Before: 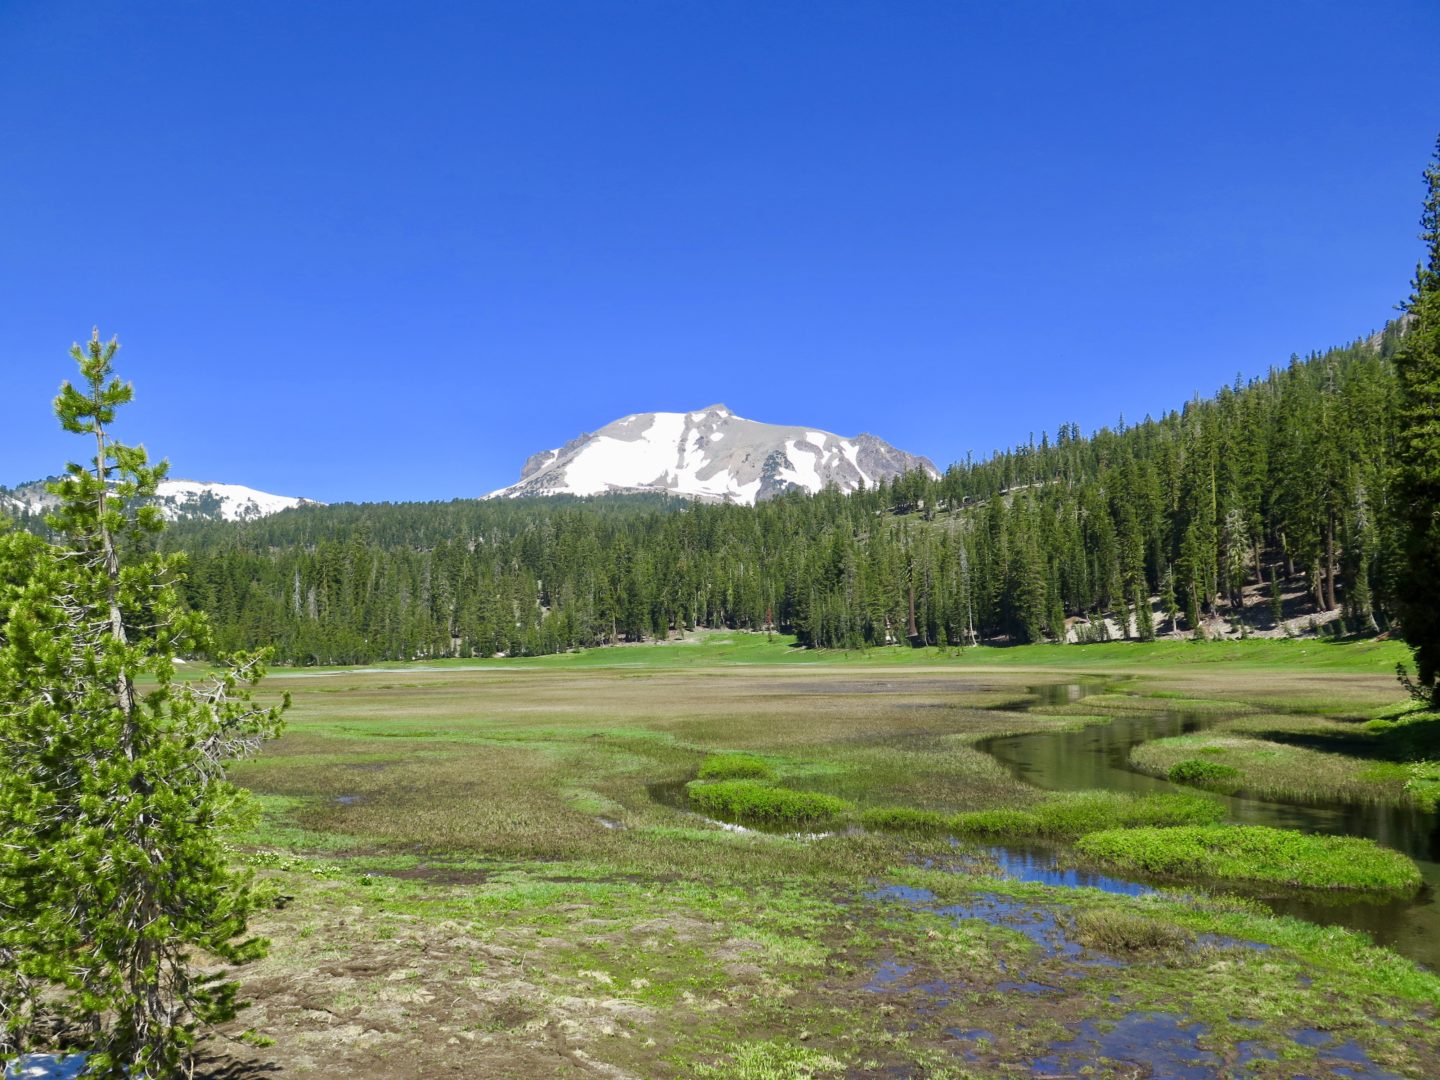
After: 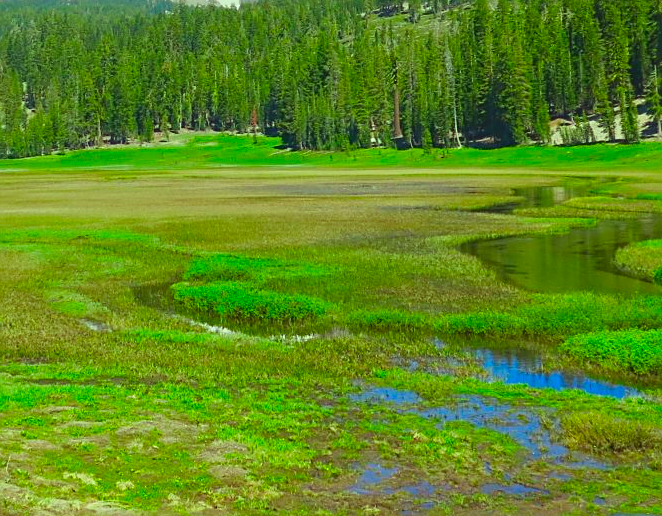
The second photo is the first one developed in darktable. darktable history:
contrast brightness saturation: contrast -0.149, brightness 0.052, saturation -0.129
sharpen: on, module defaults
color correction: highlights a* -10.76, highlights b* 9.89, saturation 1.71
crop: left 35.796%, top 46.126%, right 18.186%, bottom 6.03%
